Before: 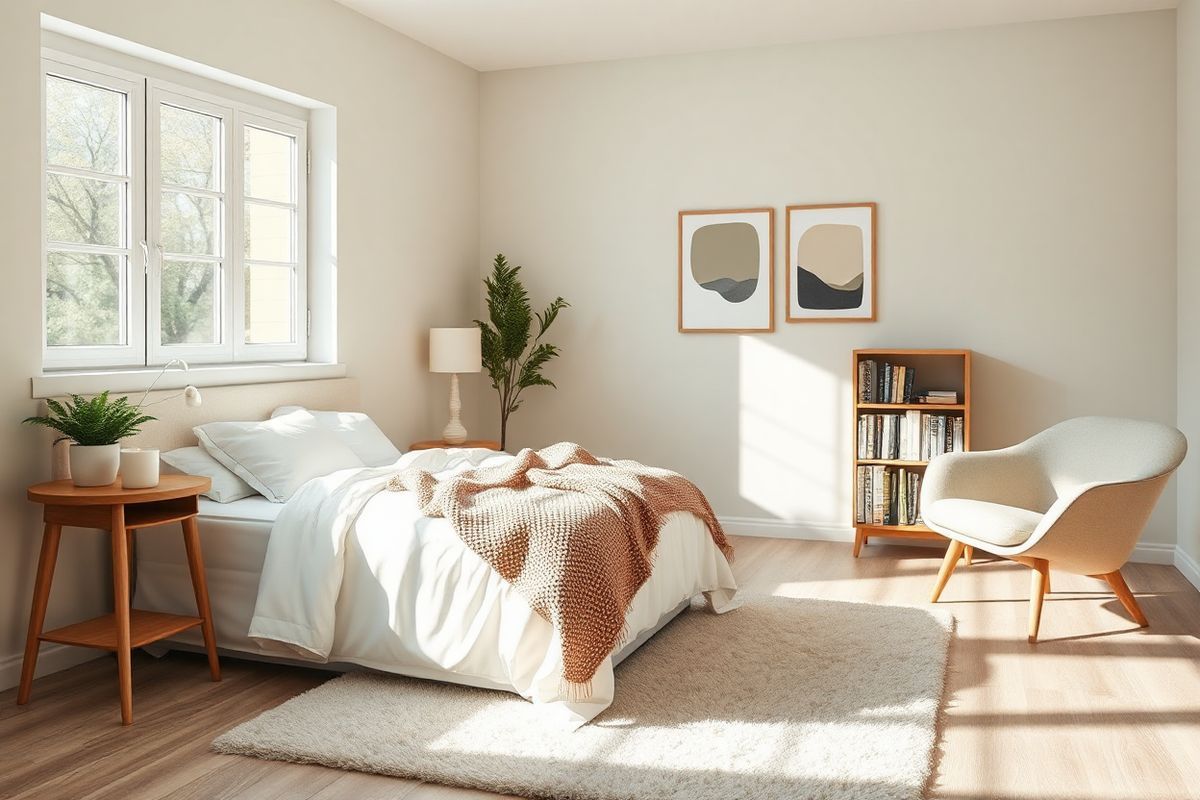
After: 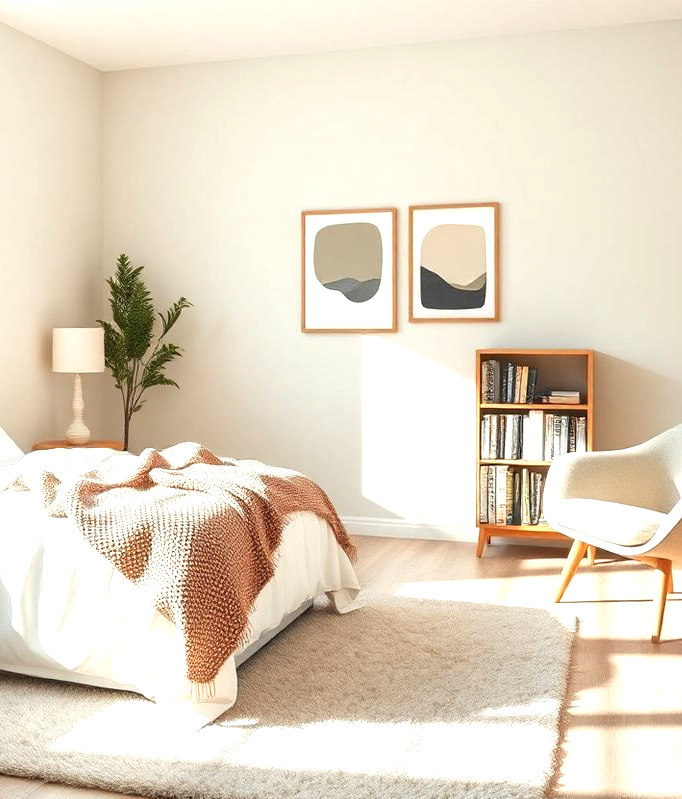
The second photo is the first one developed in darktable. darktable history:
crop: left 31.469%, top 0.01%, right 11.659%
exposure: exposure 0.608 EV, compensate highlight preservation false
contrast equalizer: octaves 7, y [[0.5, 0.5, 0.472, 0.5, 0.5, 0.5], [0.5 ×6], [0.5 ×6], [0 ×6], [0 ×6]], mix -0.181
